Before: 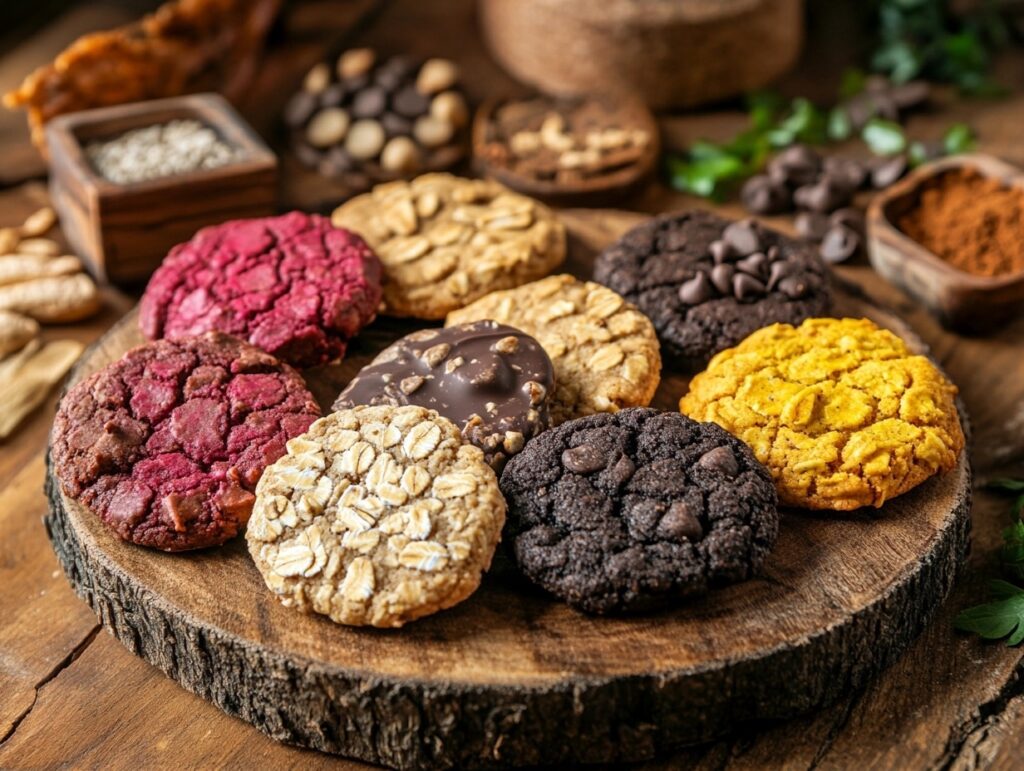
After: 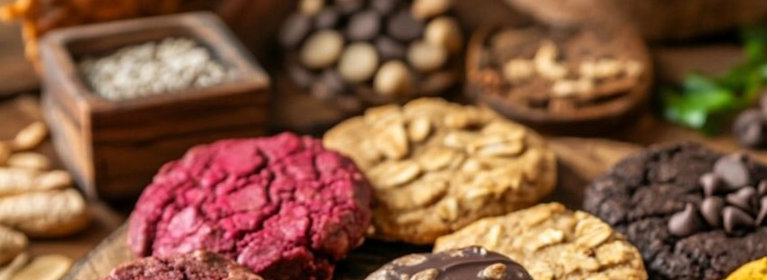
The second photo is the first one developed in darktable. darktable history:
rotate and perspective: rotation 1.57°, crop left 0.018, crop right 0.982, crop top 0.039, crop bottom 0.961
crop: left 0.579%, top 7.627%, right 23.167%, bottom 54.275%
